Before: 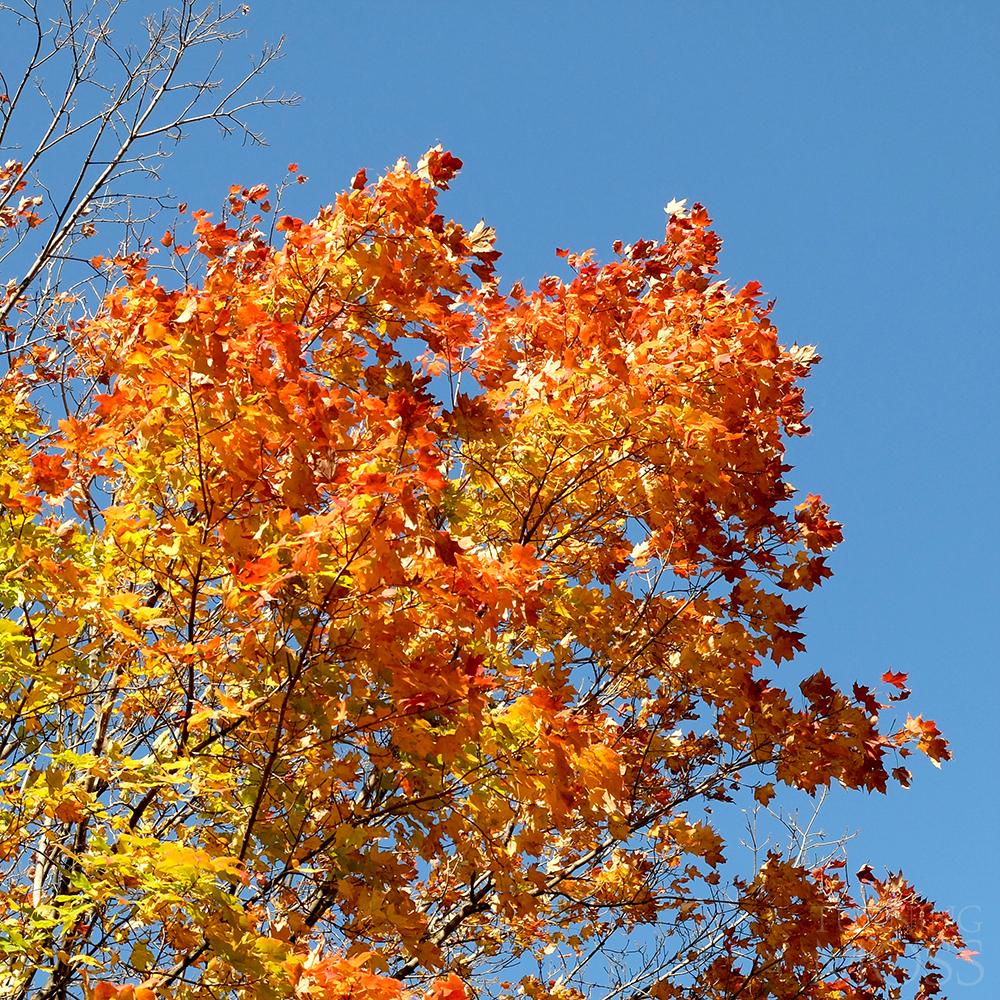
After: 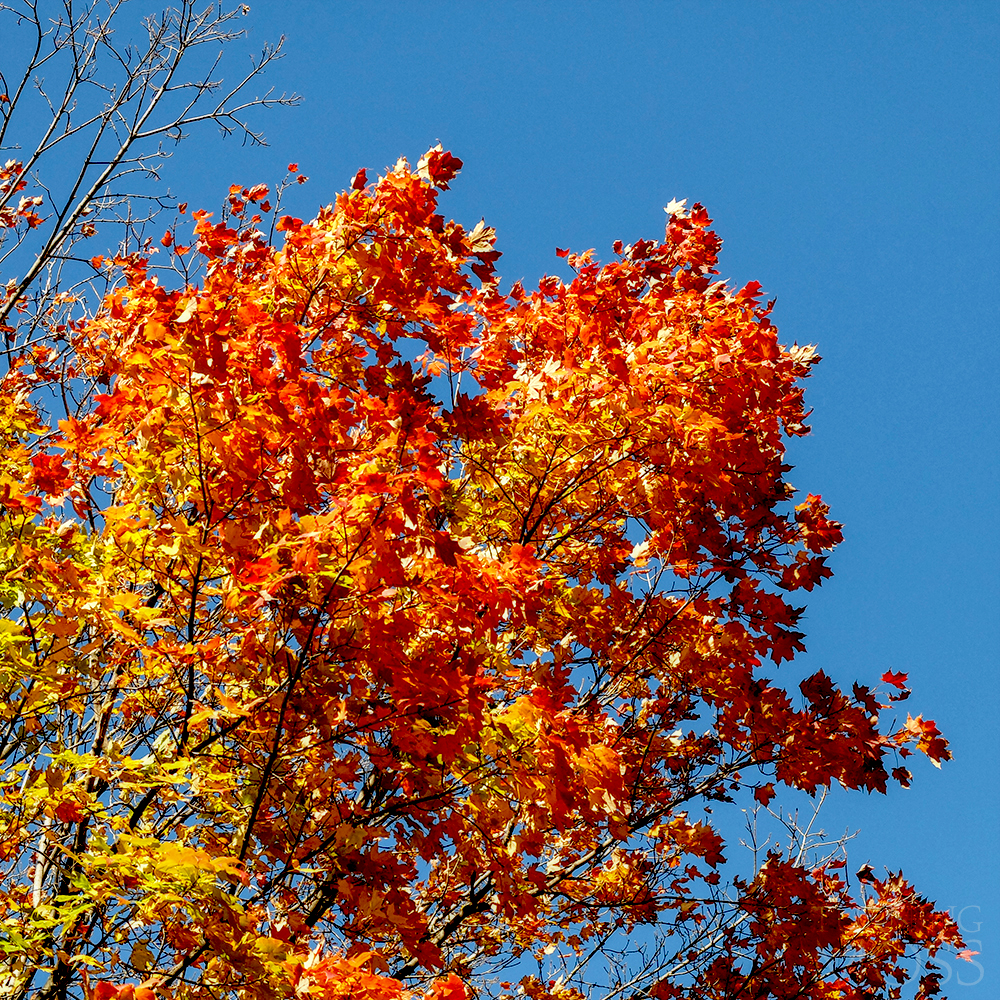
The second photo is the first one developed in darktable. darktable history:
exposure: black level correction 0.058, compensate highlight preservation false
local contrast: on, module defaults
